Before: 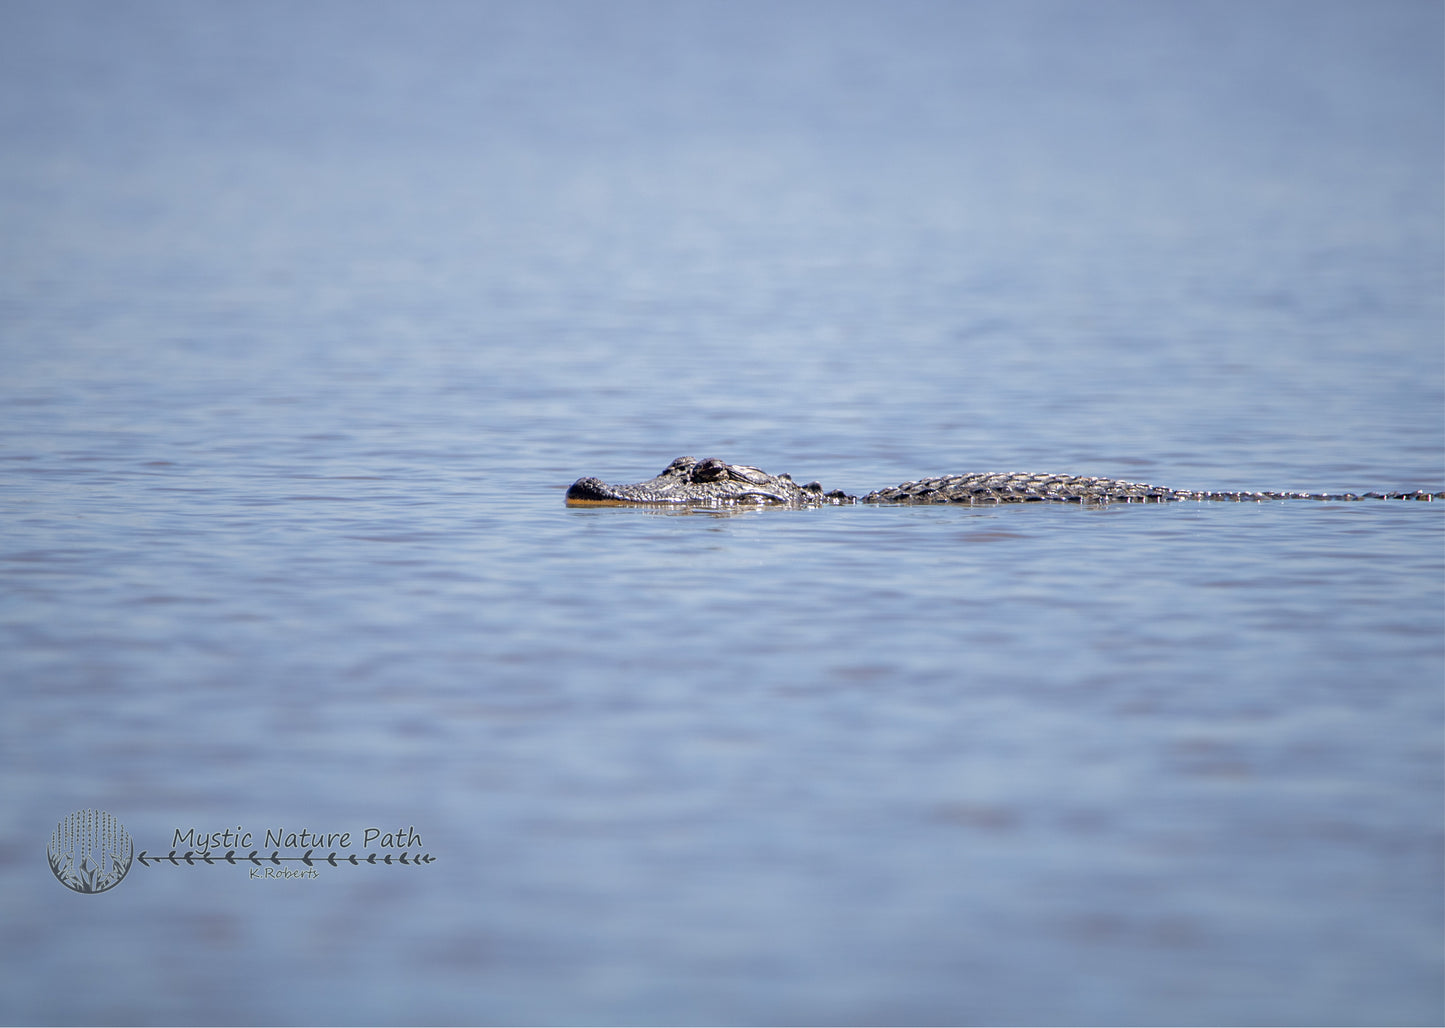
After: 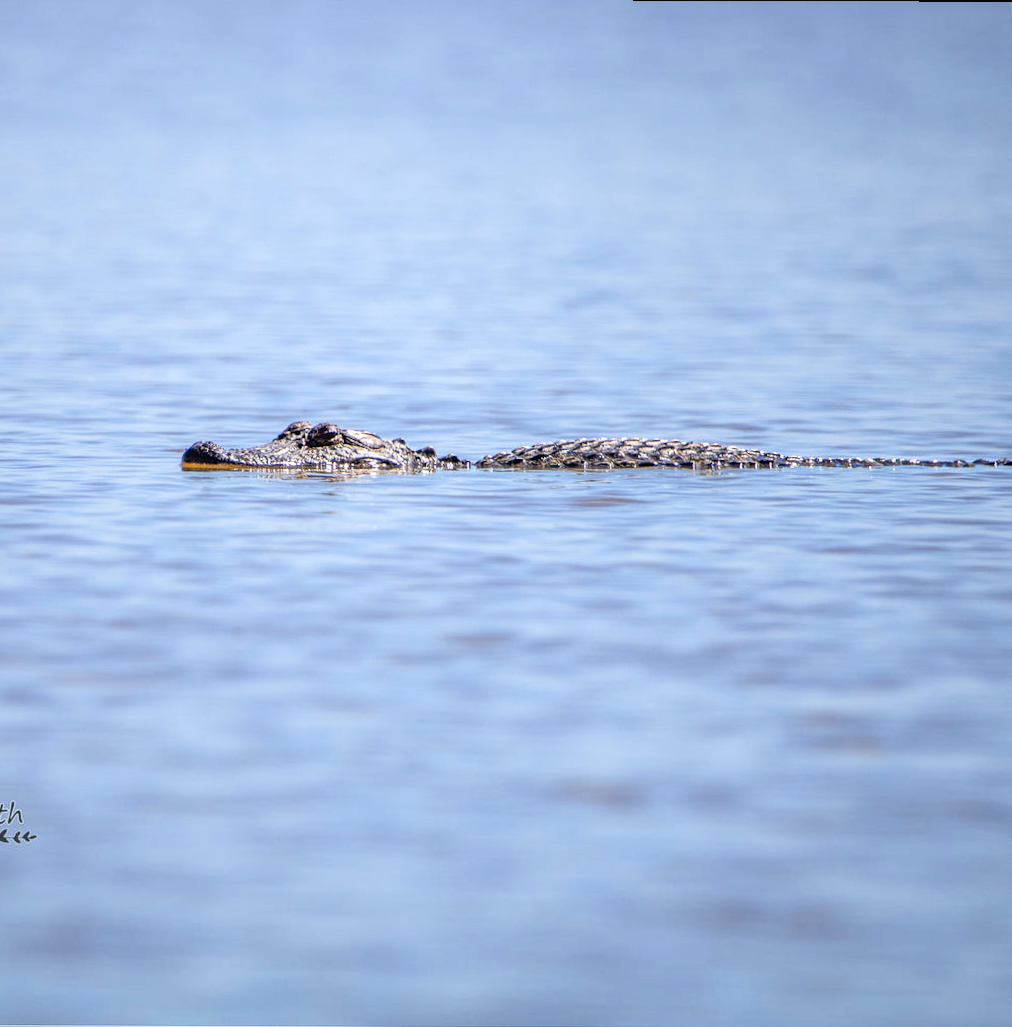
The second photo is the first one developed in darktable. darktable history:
crop and rotate: left 24.6%
local contrast: on, module defaults
contrast brightness saturation: contrast 0.23, brightness 0.1, saturation 0.29
rotate and perspective: rotation 0.215°, lens shift (vertical) -0.139, crop left 0.069, crop right 0.939, crop top 0.002, crop bottom 0.996
